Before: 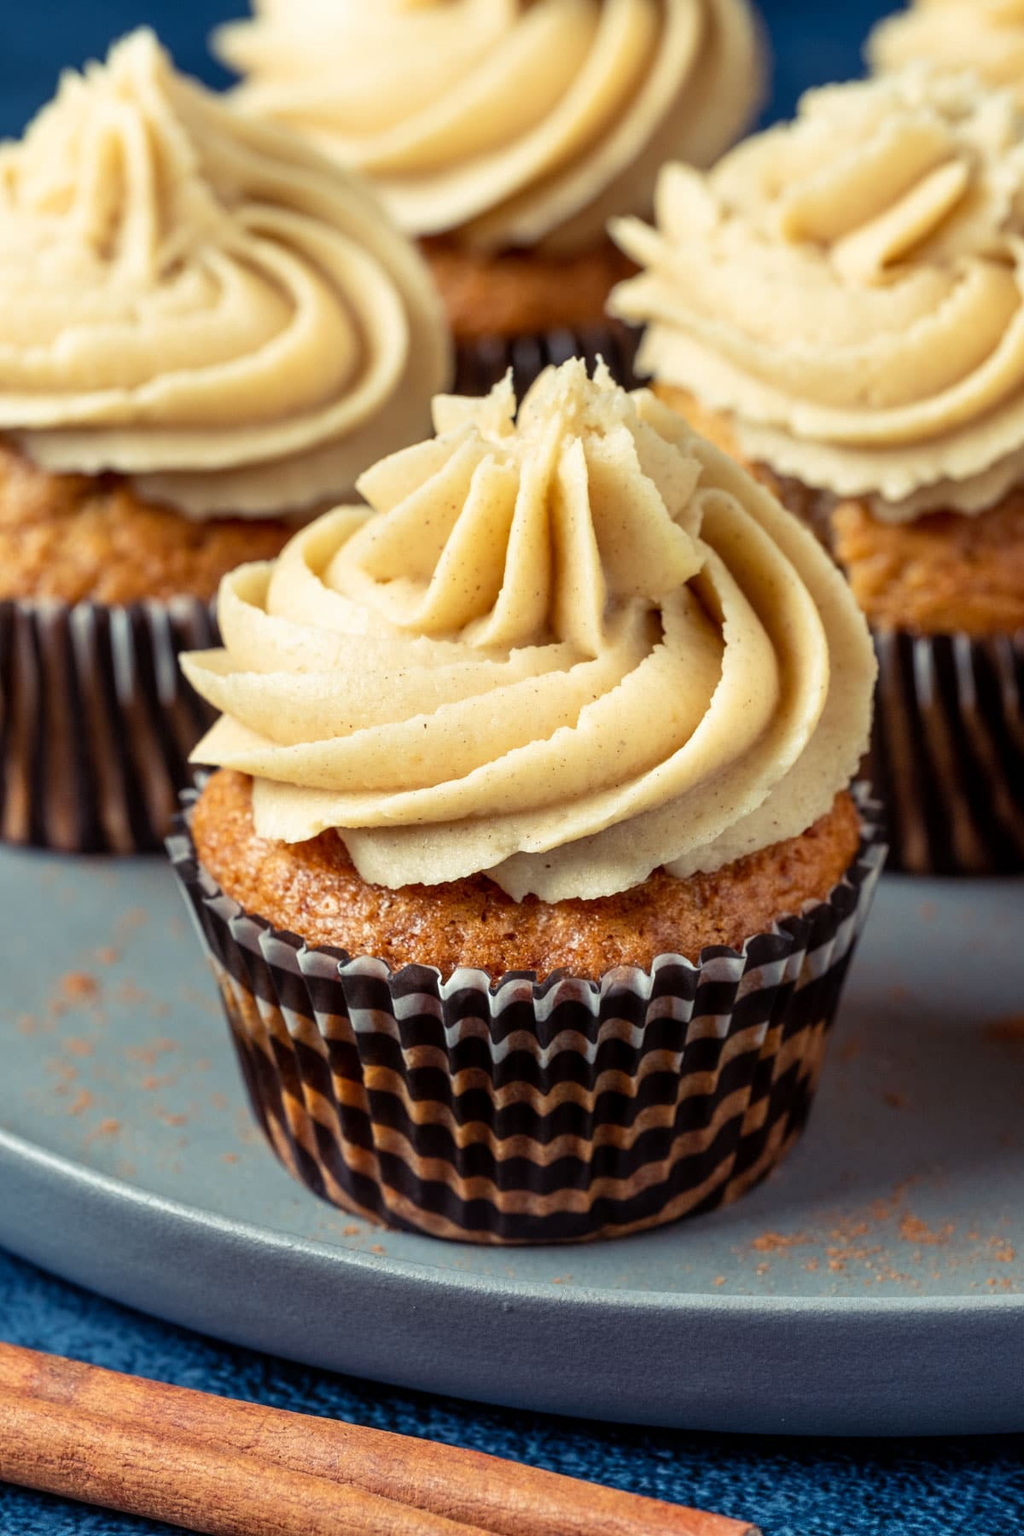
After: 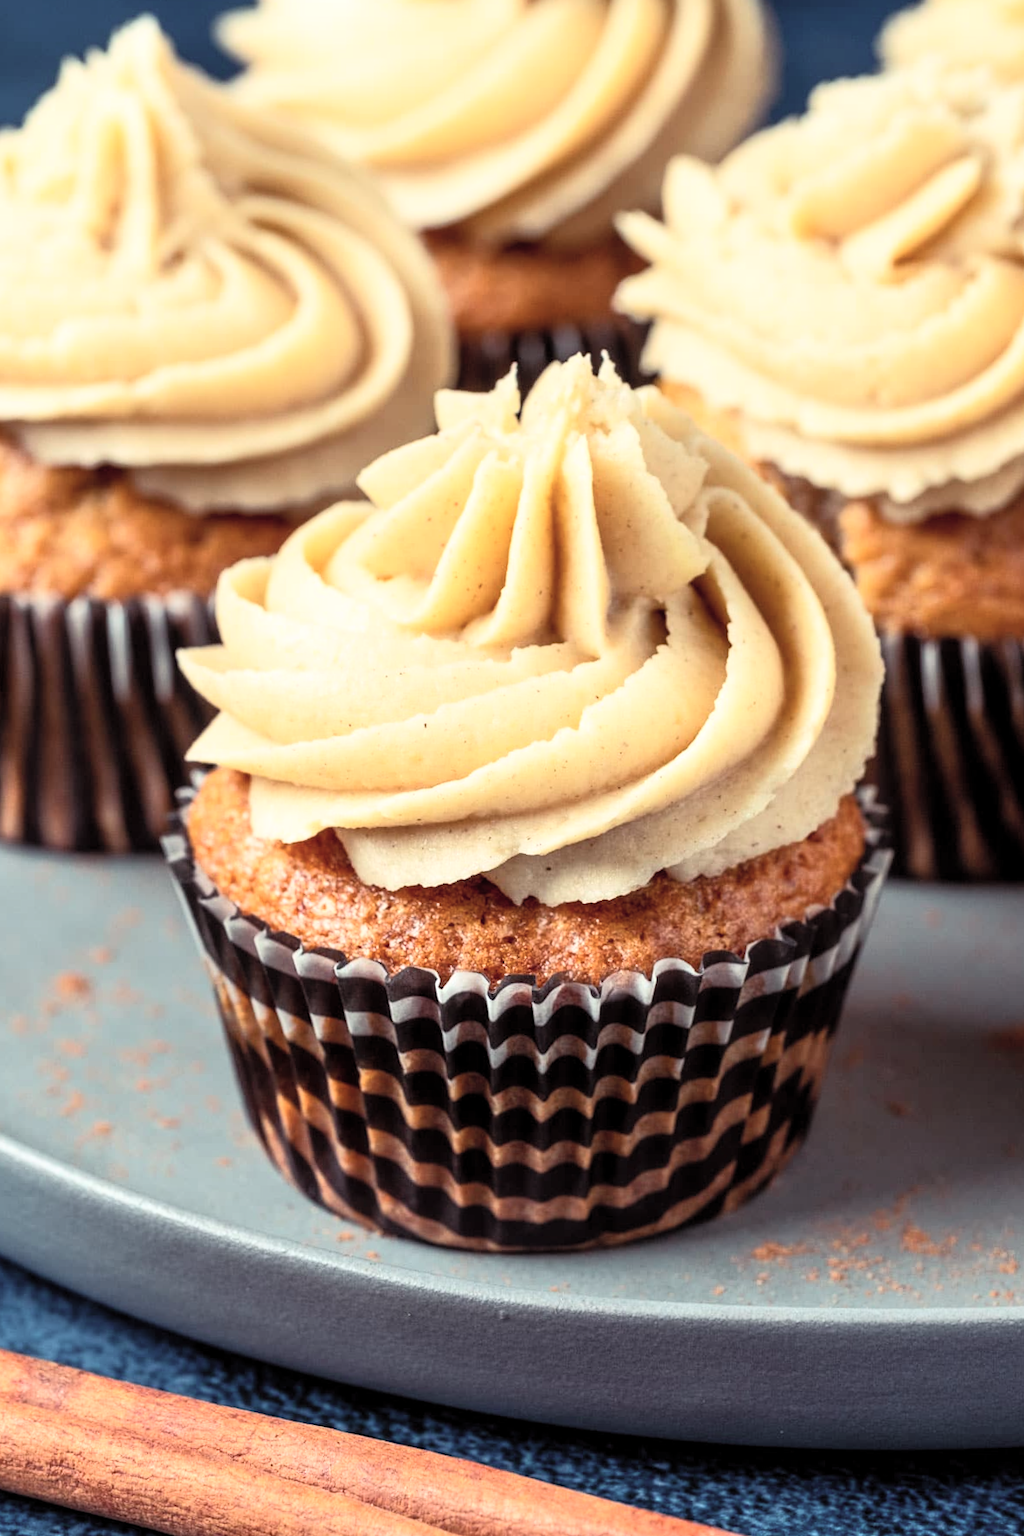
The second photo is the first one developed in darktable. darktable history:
color balance rgb: on, module defaults
tone curve: curves: ch0 [(0.003, 0.029) (0.188, 0.252) (0.46, 0.56) (0.608, 0.748) (0.871, 0.955) (1, 1)]; ch1 [(0, 0) (0.35, 0.356) (0.45, 0.453) (0.508, 0.515) (0.618, 0.634) (1, 1)]; ch2 [(0, 0) (0.456, 0.469) (0.5, 0.5) (0.634, 0.625) (1, 1)], color space Lab, independent channels, preserve colors none
crop and rotate: angle -0.5°
levels: mode automatic, black 0.023%, white 99.97%, levels [0.062, 0.494, 0.925]
